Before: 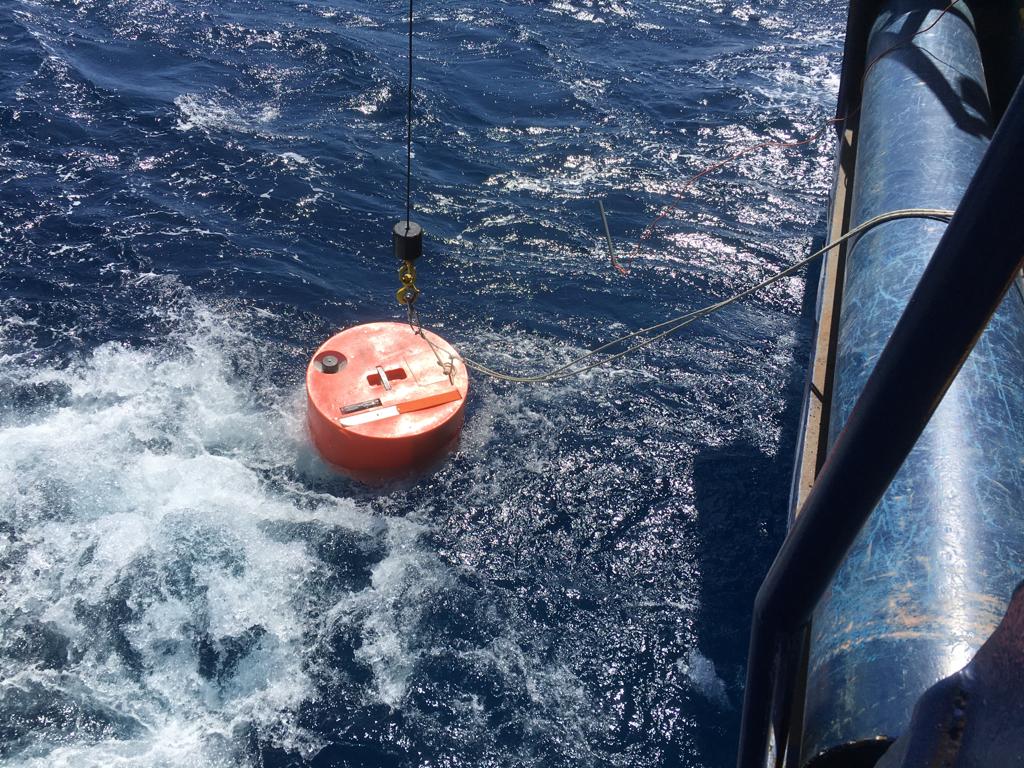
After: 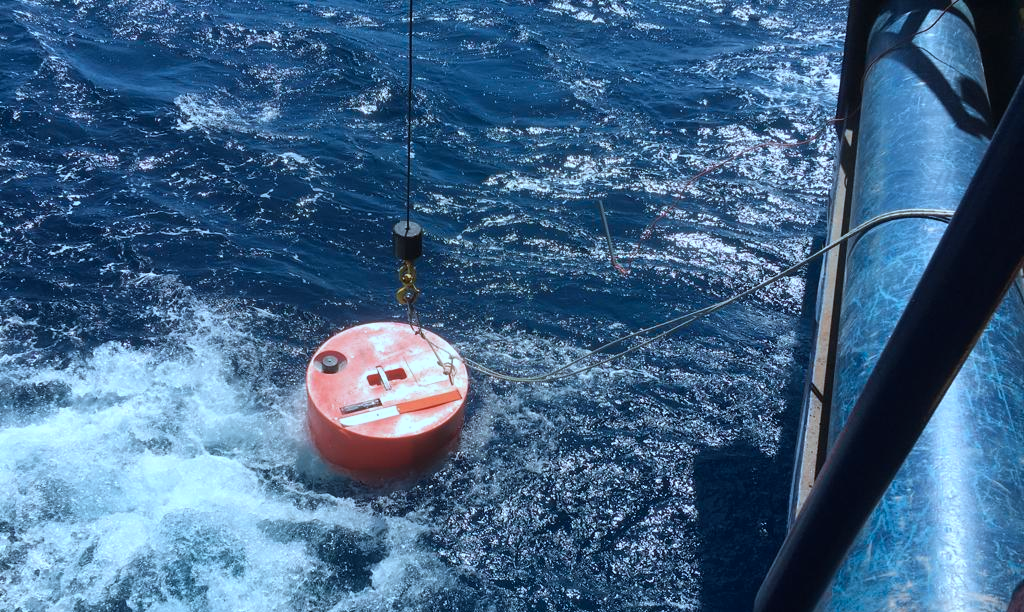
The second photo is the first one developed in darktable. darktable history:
crop: bottom 19.663%
color correction: highlights a* -9.03, highlights b* -22.95
